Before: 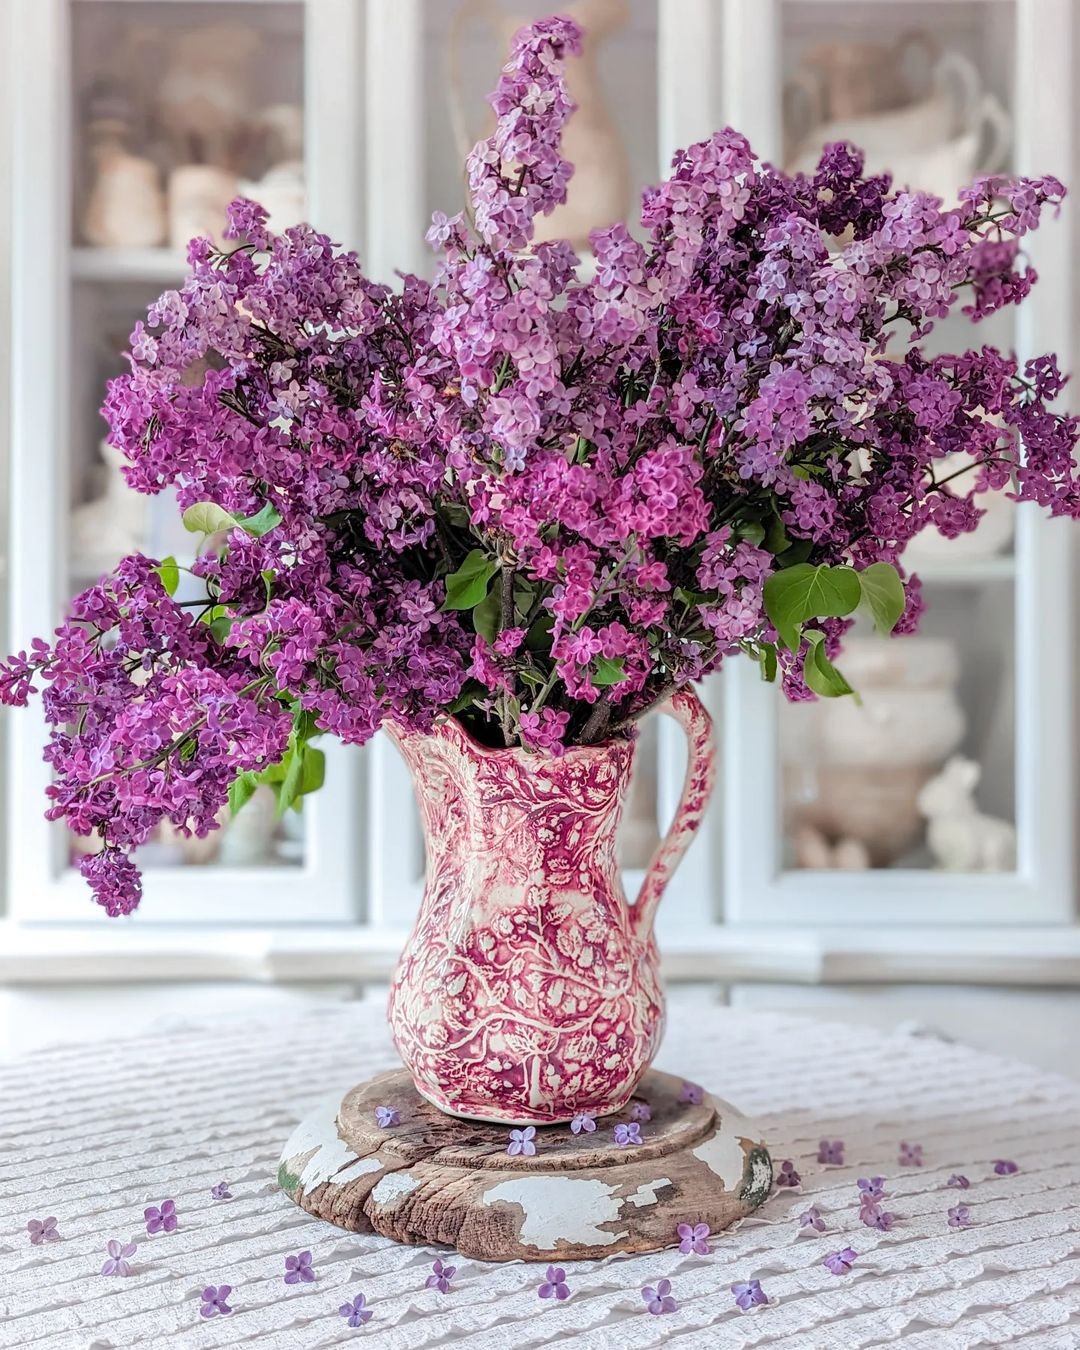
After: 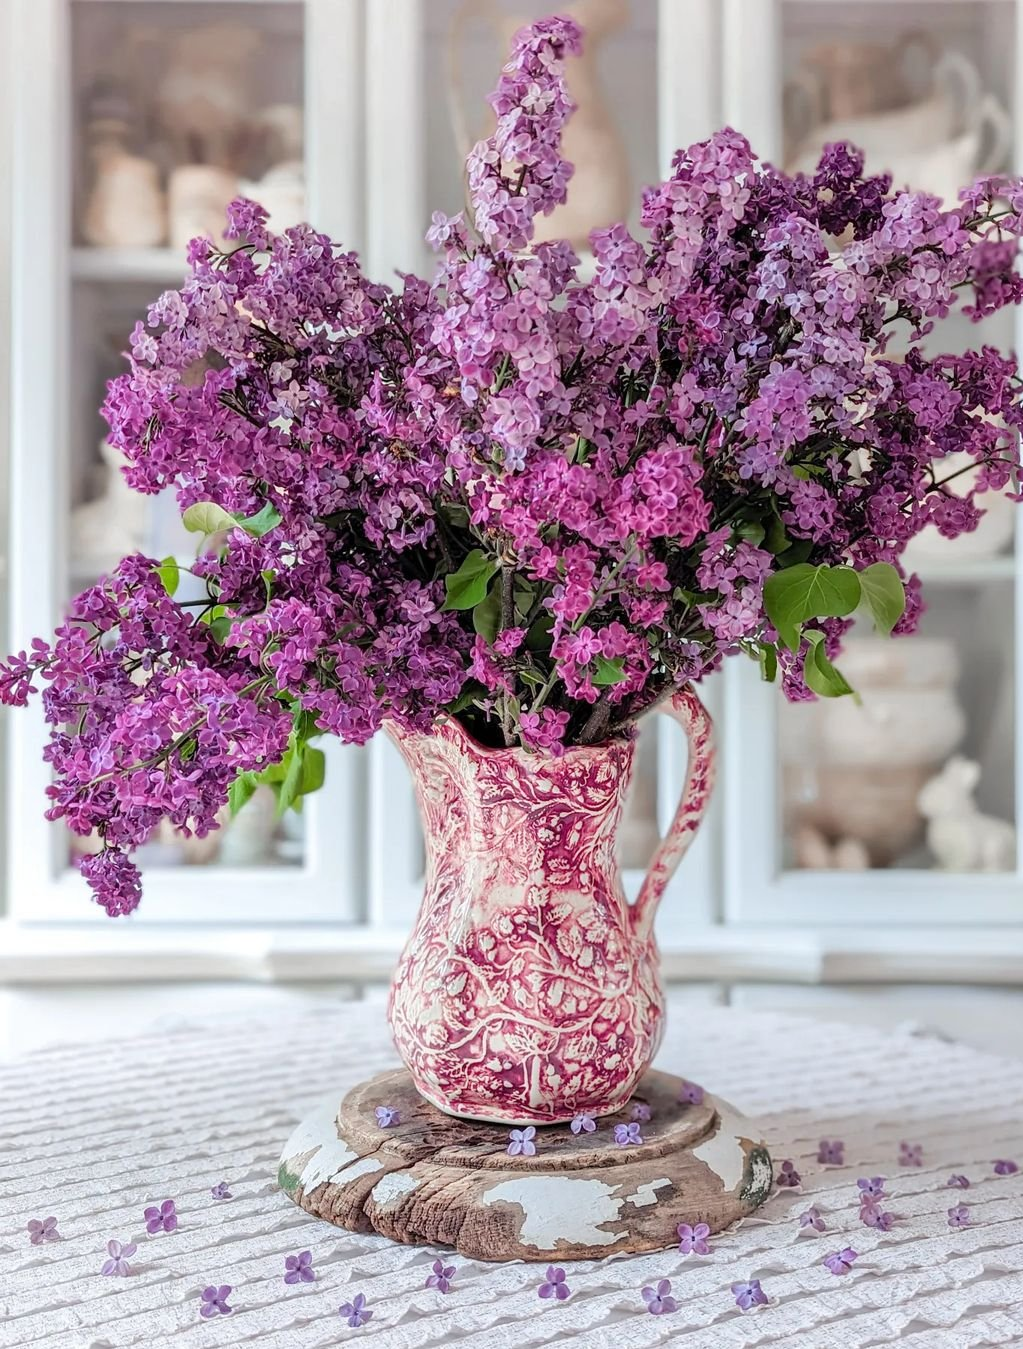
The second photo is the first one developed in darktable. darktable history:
crop and rotate: right 5.24%
